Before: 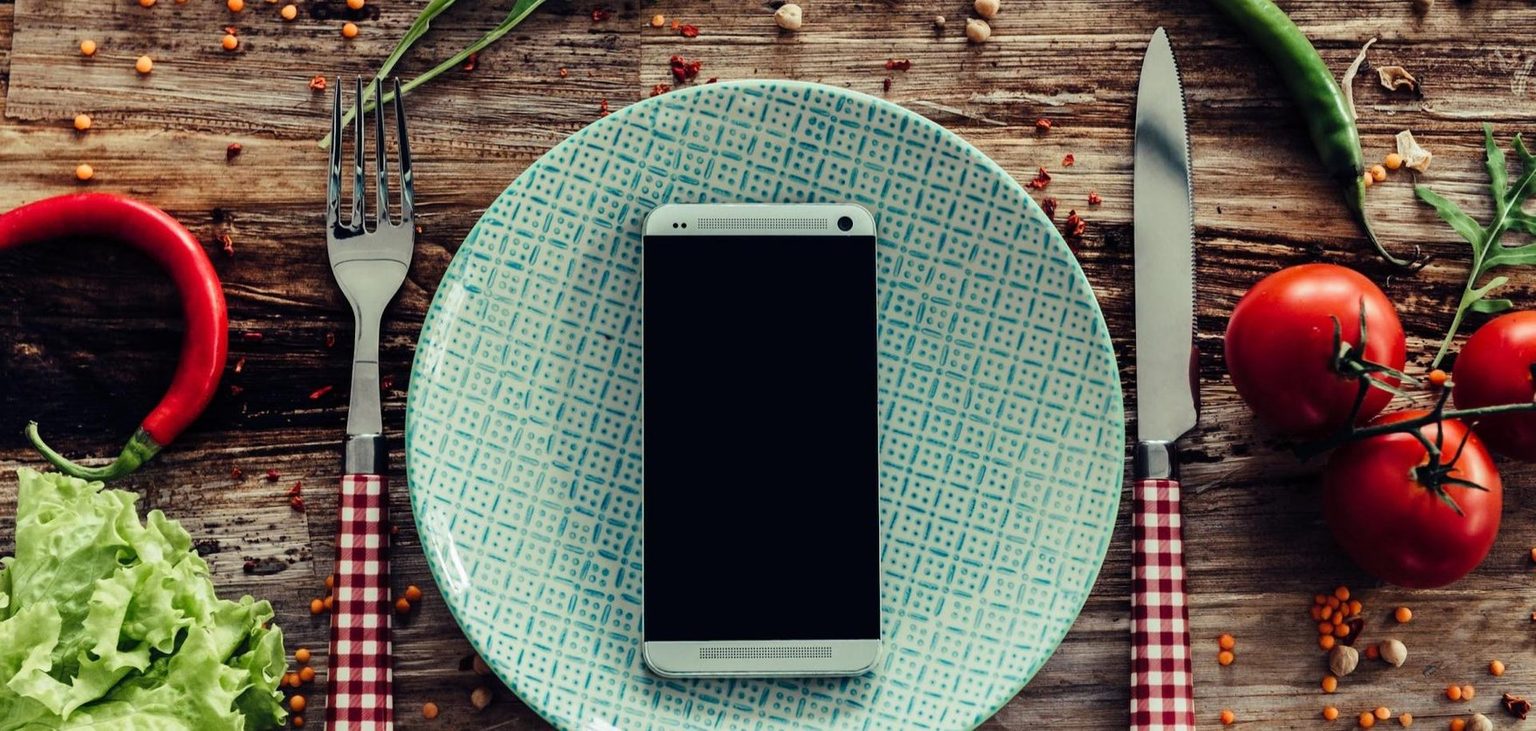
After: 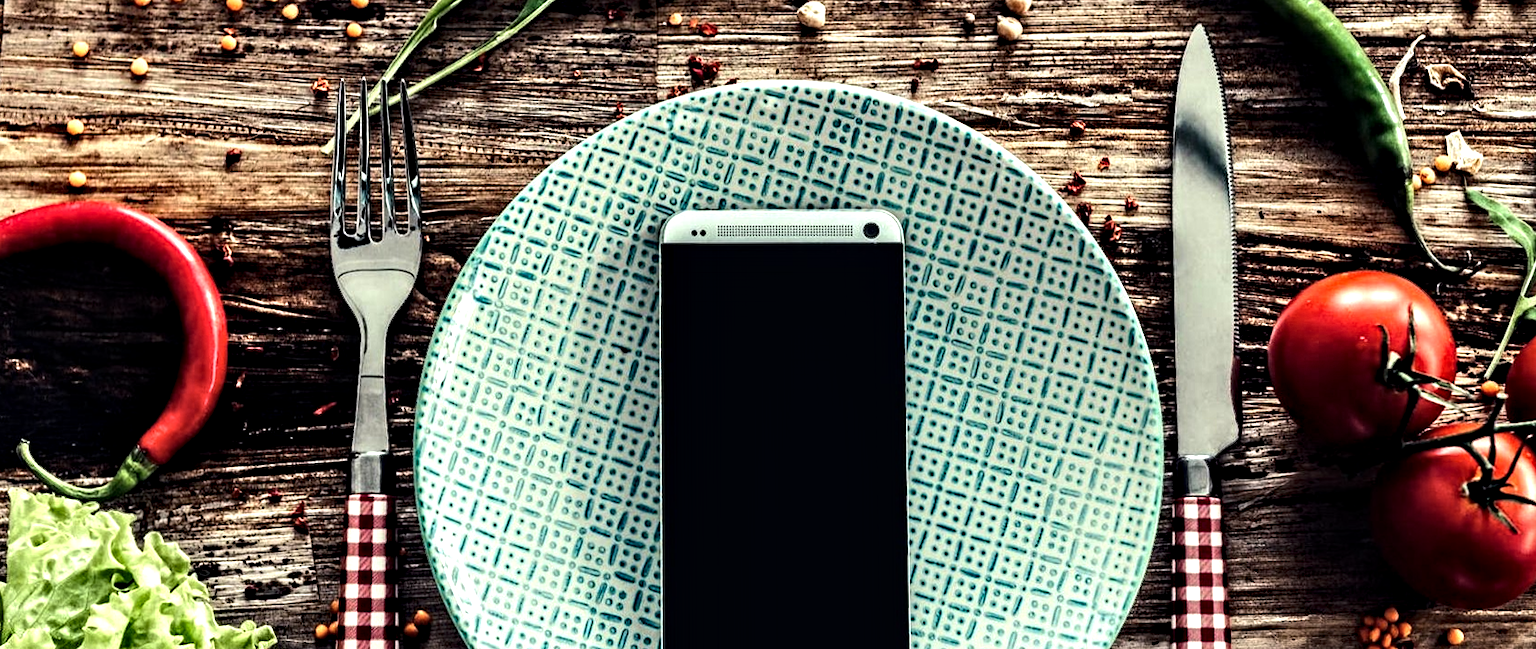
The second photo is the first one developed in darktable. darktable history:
tone equalizer: -8 EV -0.75 EV, -7 EV -0.7 EV, -6 EV -0.6 EV, -5 EV -0.4 EV, -3 EV 0.4 EV, -2 EV 0.6 EV, -1 EV 0.7 EV, +0 EV 0.75 EV, edges refinement/feathering 500, mask exposure compensation -1.57 EV, preserve details no
crop and rotate: angle 0.2°, left 0.275%, right 3.127%, bottom 14.18%
contrast equalizer: octaves 7, y [[0.5, 0.542, 0.583, 0.625, 0.667, 0.708], [0.5 ×6], [0.5 ×6], [0 ×6], [0 ×6]]
